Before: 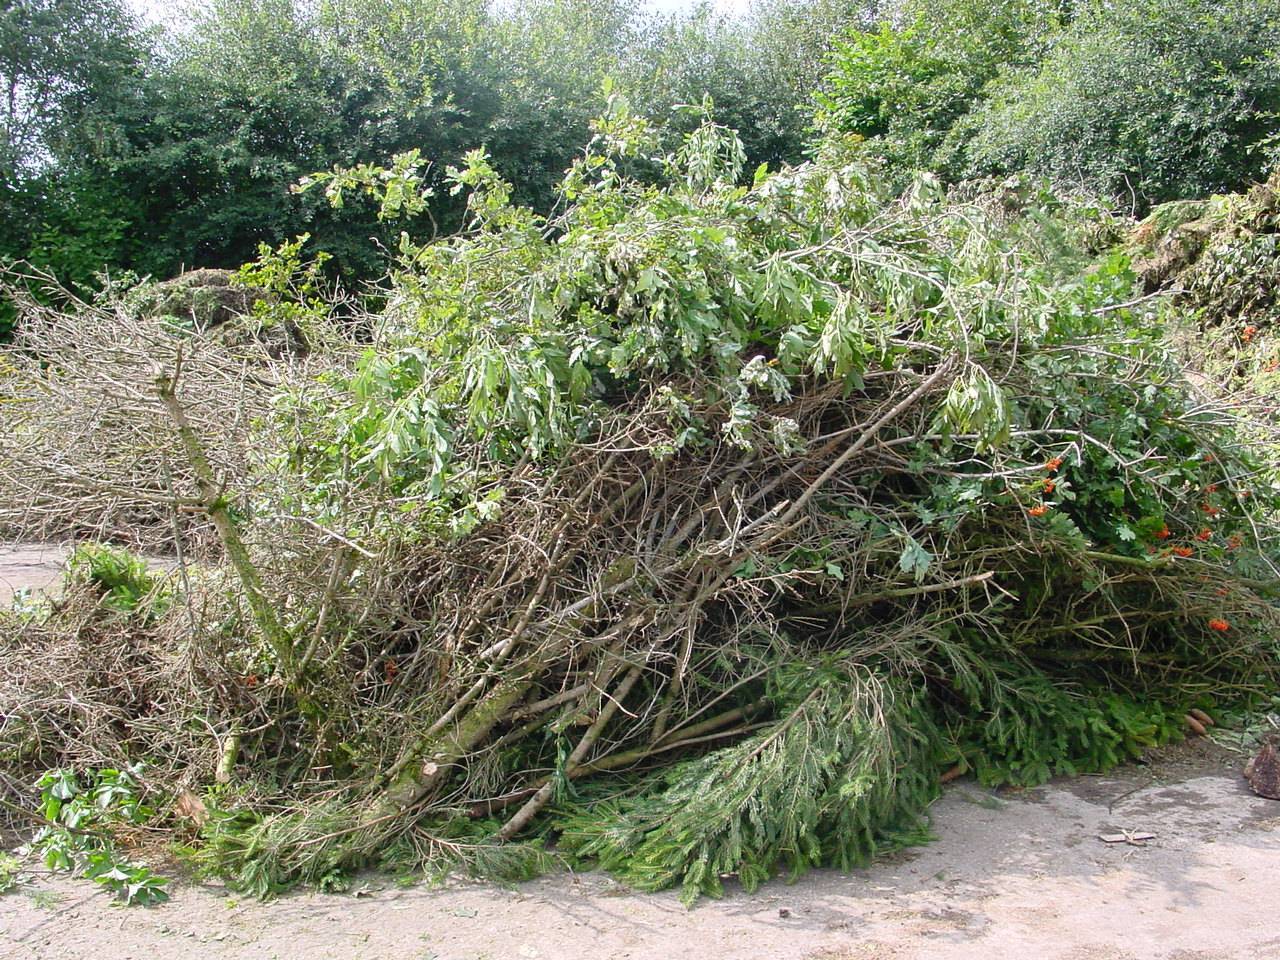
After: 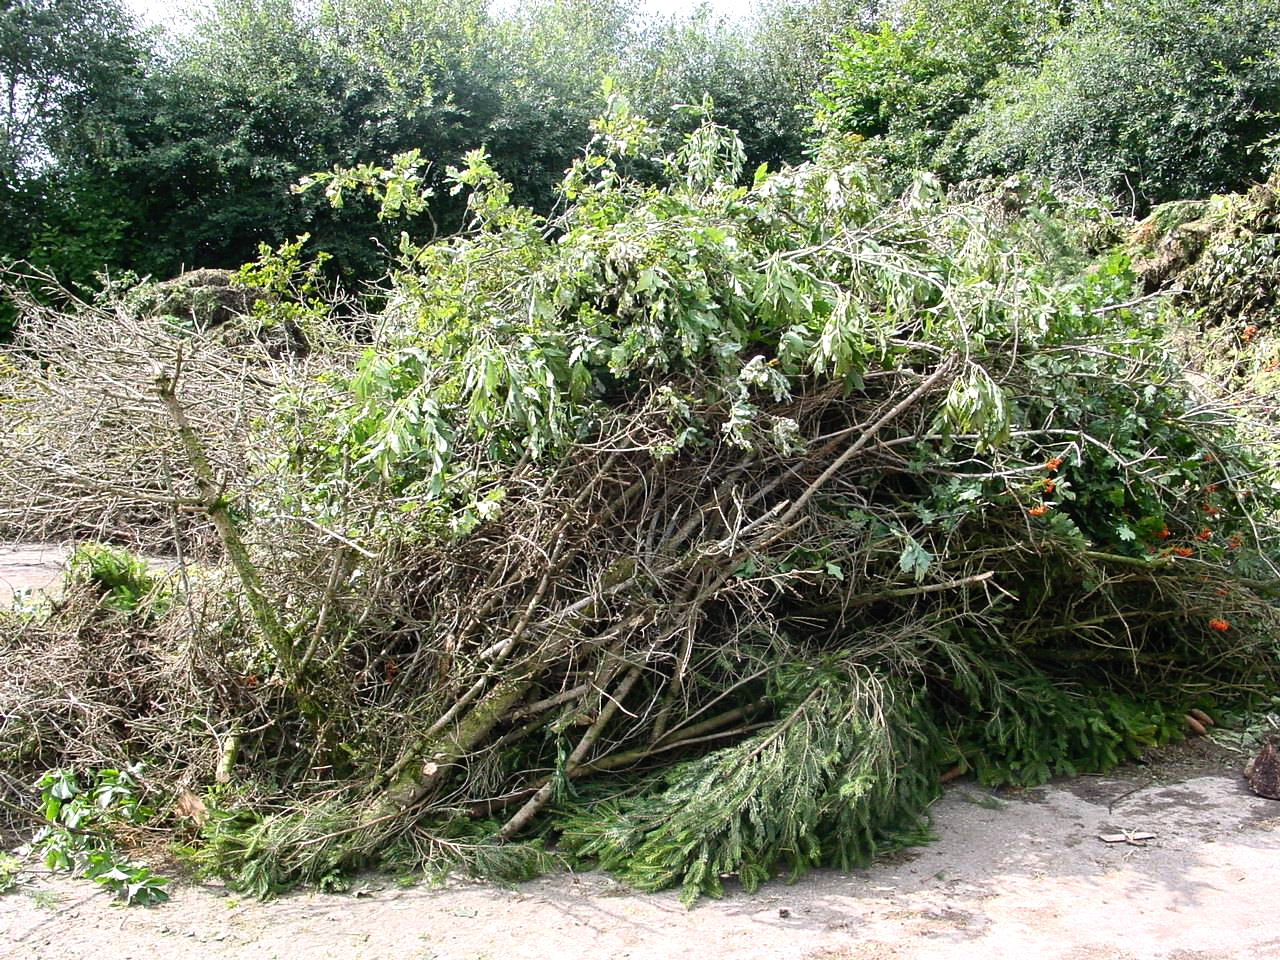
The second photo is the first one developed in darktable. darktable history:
tone equalizer: -8 EV -0.75 EV, -7 EV -0.7 EV, -6 EV -0.6 EV, -5 EV -0.4 EV, -3 EV 0.4 EV, -2 EV 0.6 EV, -1 EV 0.7 EV, +0 EV 0.75 EV, edges refinement/feathering 500, mask exposure compensation -1.57 EV, preserve details no
exposure: exposure -0.293 EV, compensate highlight preservation false
